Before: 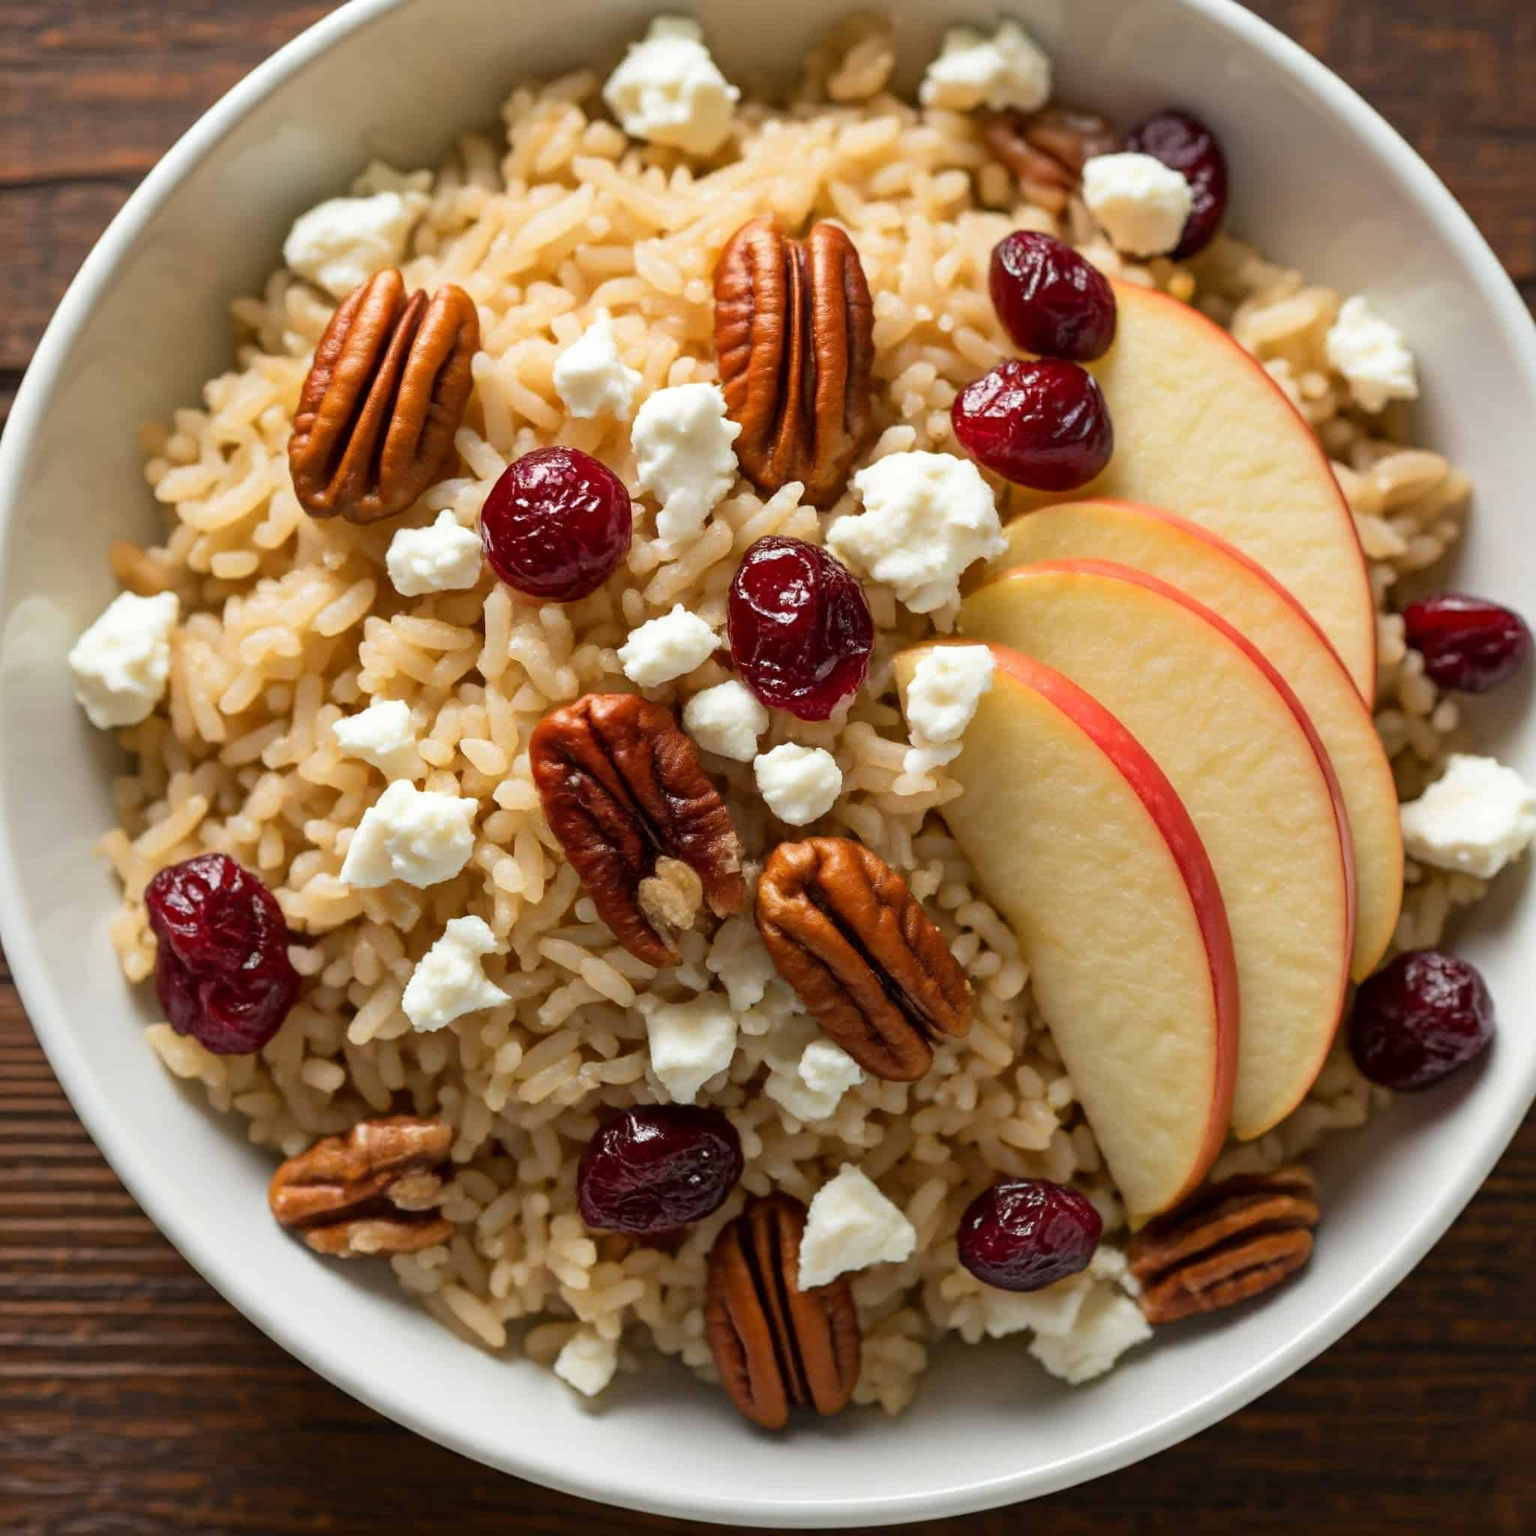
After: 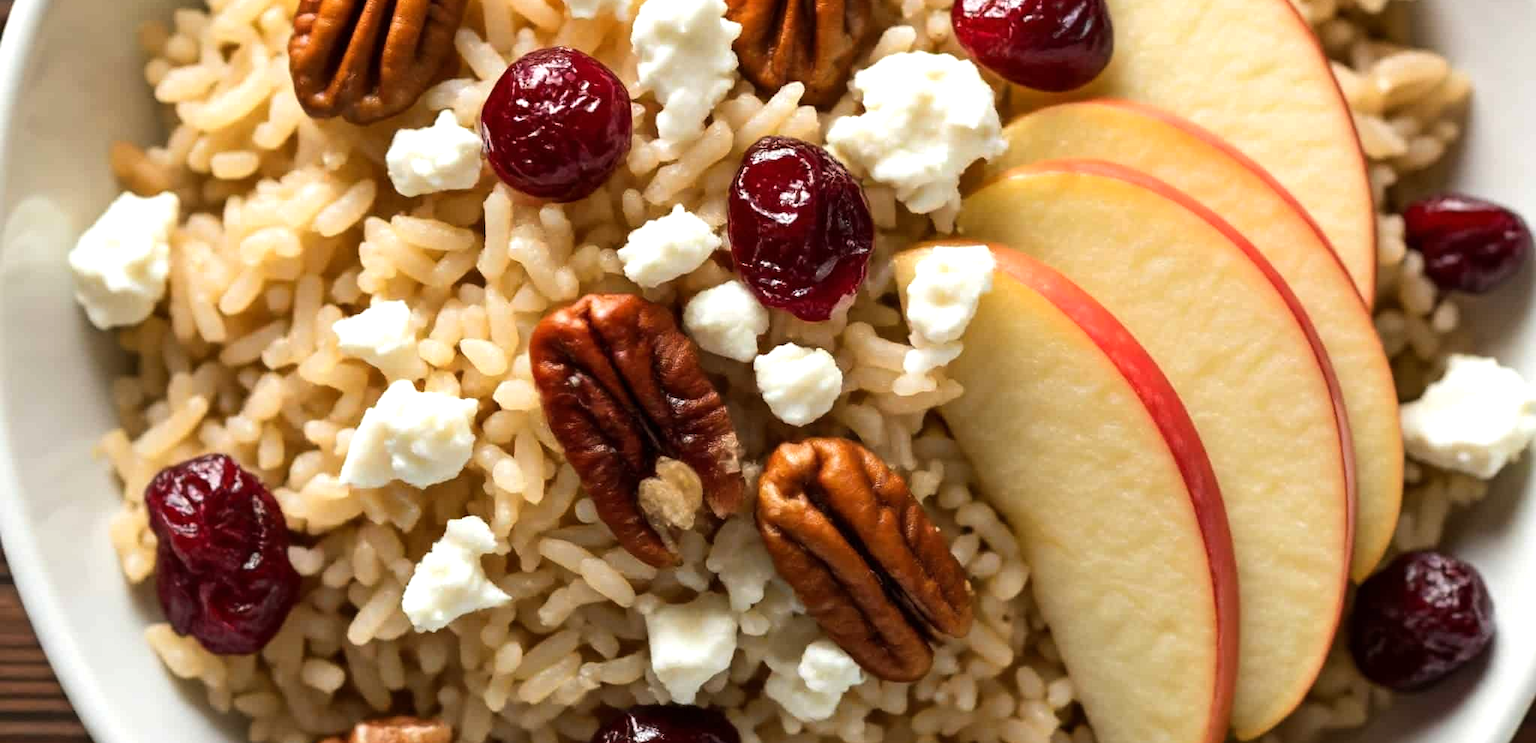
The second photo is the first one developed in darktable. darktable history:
crop and rotate: top 26.056%, bottom 25.543%
tone equalizer: -8 EV -0.417 EV, -7 EV -0.389 EV, -6 EV -0.333 EV, -5 EV -0.222 EV, -3 EV 0.222 EV, -2 EV 0.333 EV, -1 EV 0.389 EV, +0 EV 0.417 EV, edges refinement/feathering 500, mask exposure compensation -1.57 EV, preserve details no
